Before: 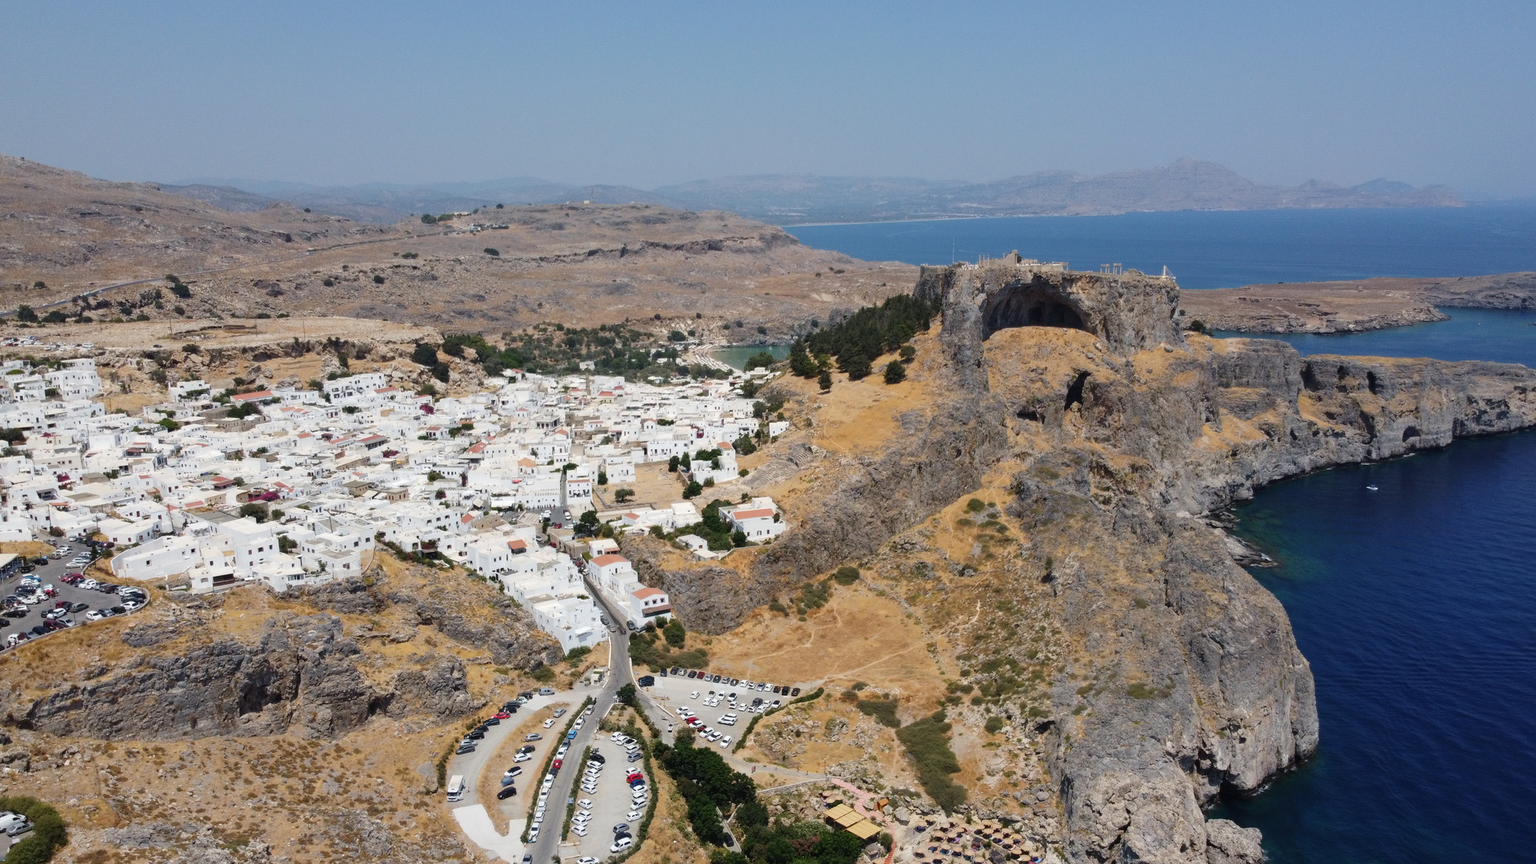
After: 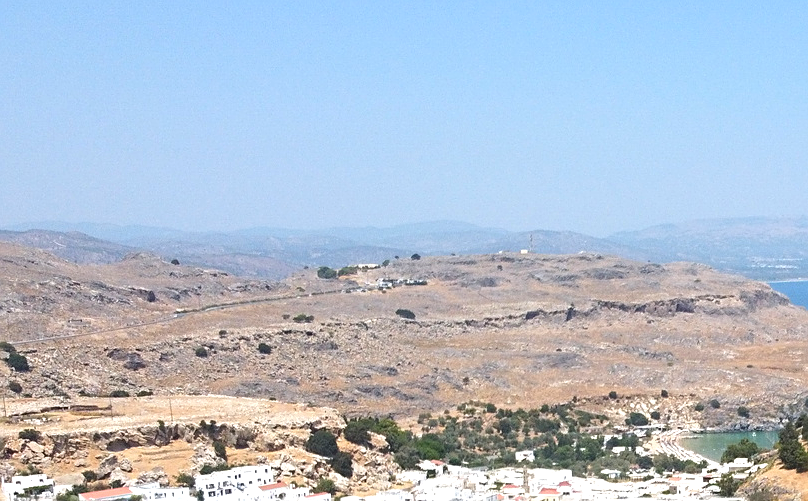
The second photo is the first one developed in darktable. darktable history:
sharpen: on, module defaults
exposure: black level correction 0, exposure 1.095 EV, compensate highlight preservation false
crop and rotate: left 10.894%, top 0.104%, right 46.984%, bottom 53.462%
contrast brightness saturation: contrast -0.119
